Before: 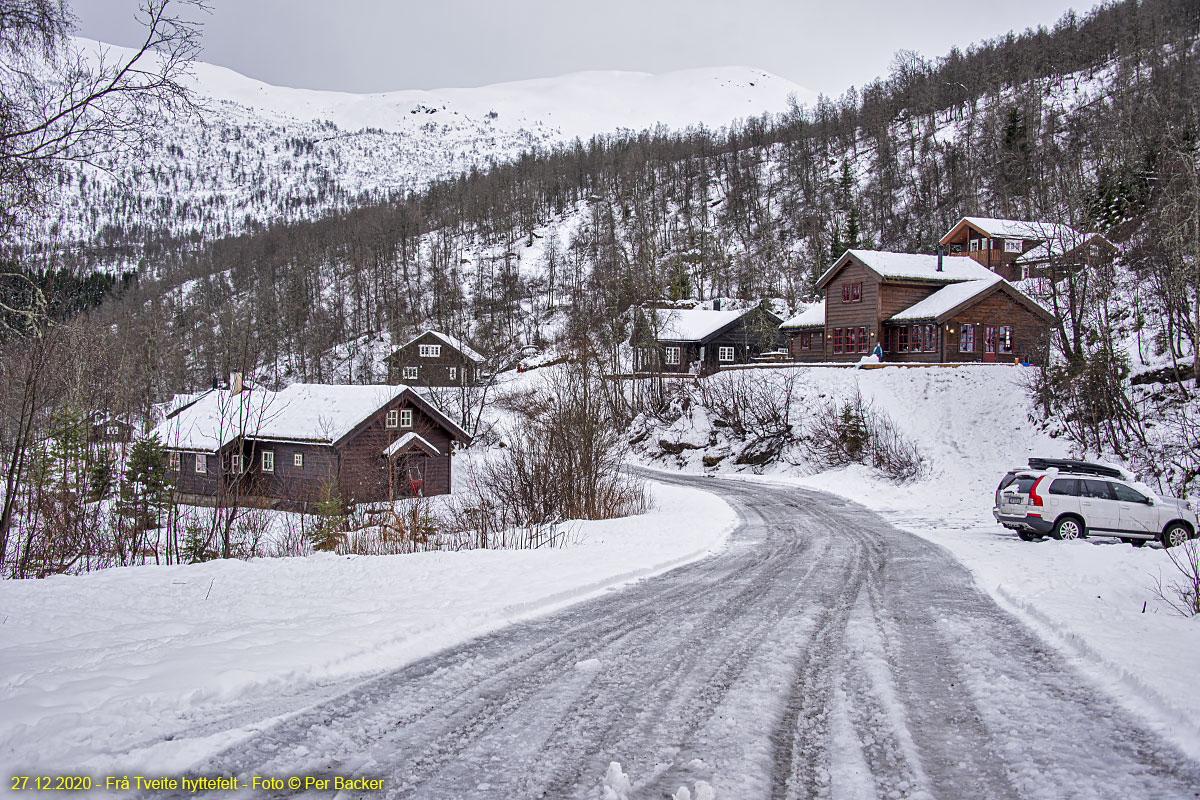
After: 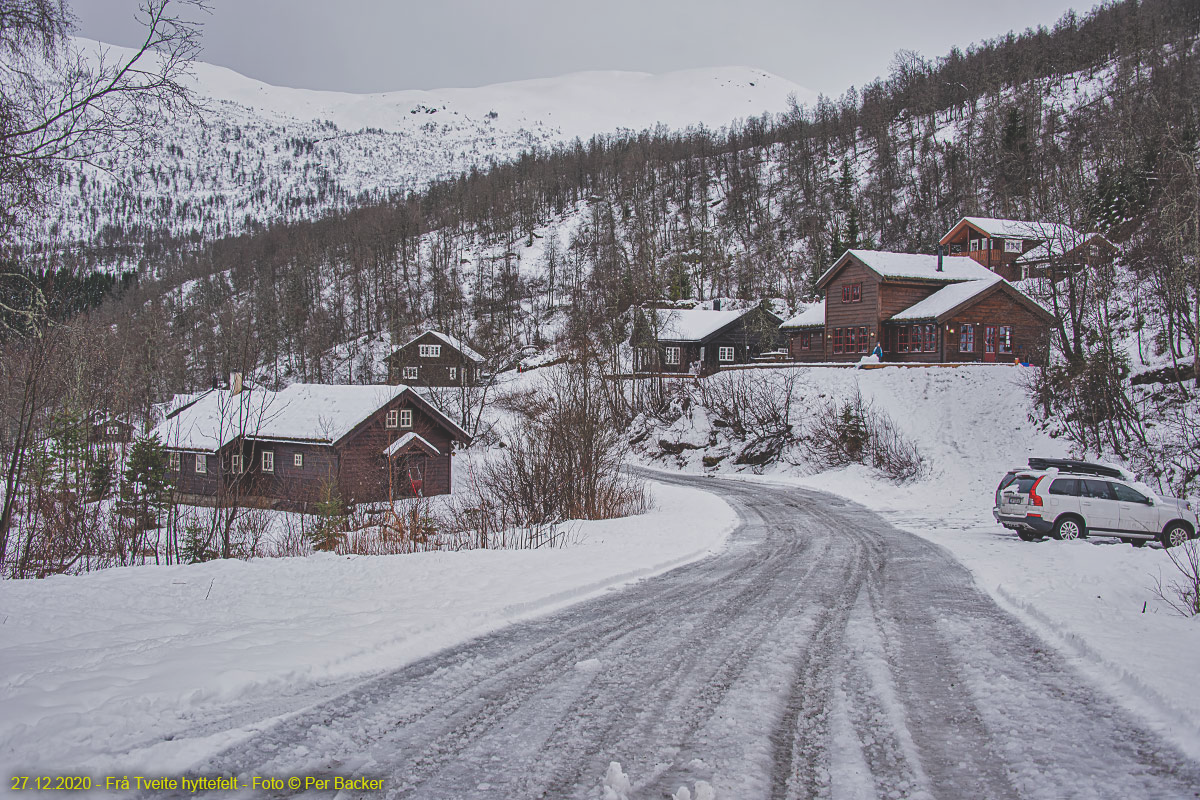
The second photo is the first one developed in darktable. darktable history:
exposure: black level correction -0.036, exposure -0.496 EV, compensate exposure bias true, compensate highlight preservation false
